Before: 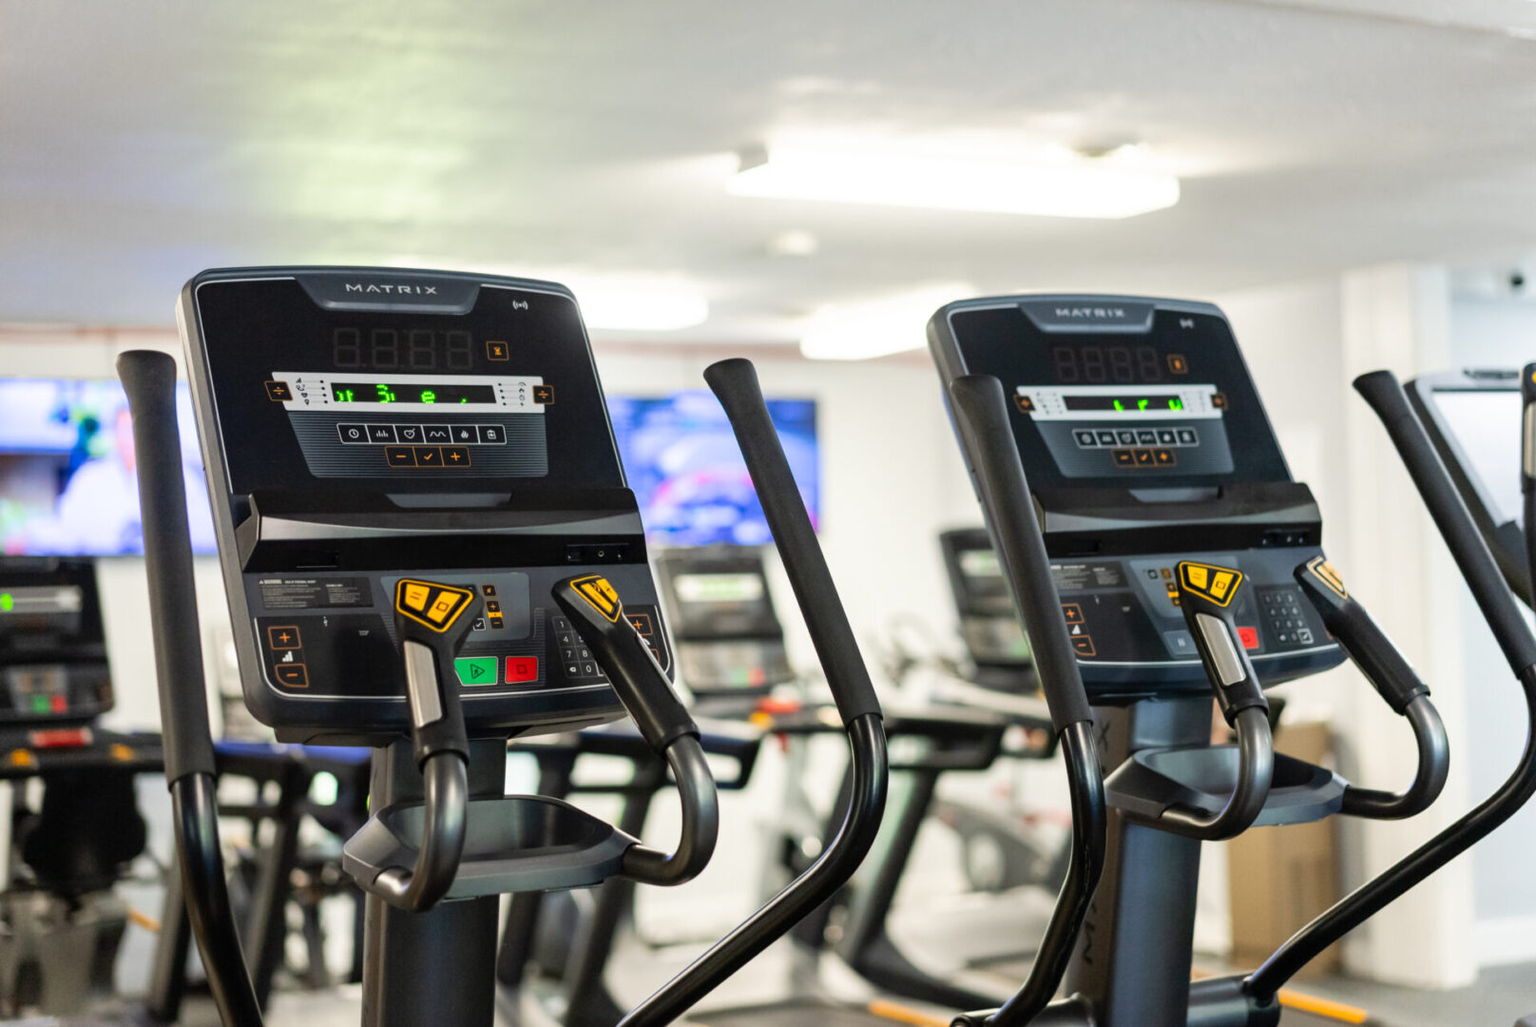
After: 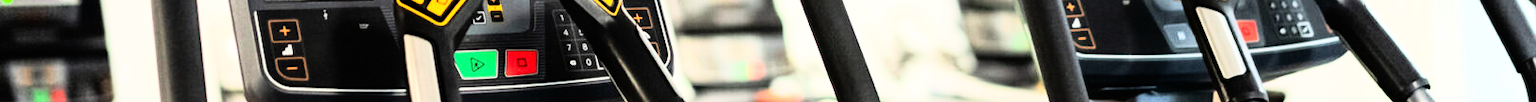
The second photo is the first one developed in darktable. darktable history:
crop and rotate: top 59.084%, bottom 30.916%
rgb curve: curves: ch0 [(0, 0) (0.21, 0.15) (0.24, 0.21) (0.5, 0.75) (0.75, 0.96) (0.89, 0.99) (1, 1)]; ch1 [(0, 0.02) (0.21, 0.13) (0.25, 0.2) (0.5, 0.67) (0.75, 0.9) (0.89, 0.97) (1, 1)]; ch2 [(0, 0.02) (0.21, 0.13) (0.25, 0.2) (0.5, 0.67) (0.75, 0.9) (0.89, 0.97) (1, 1)], compensate middle gray true
